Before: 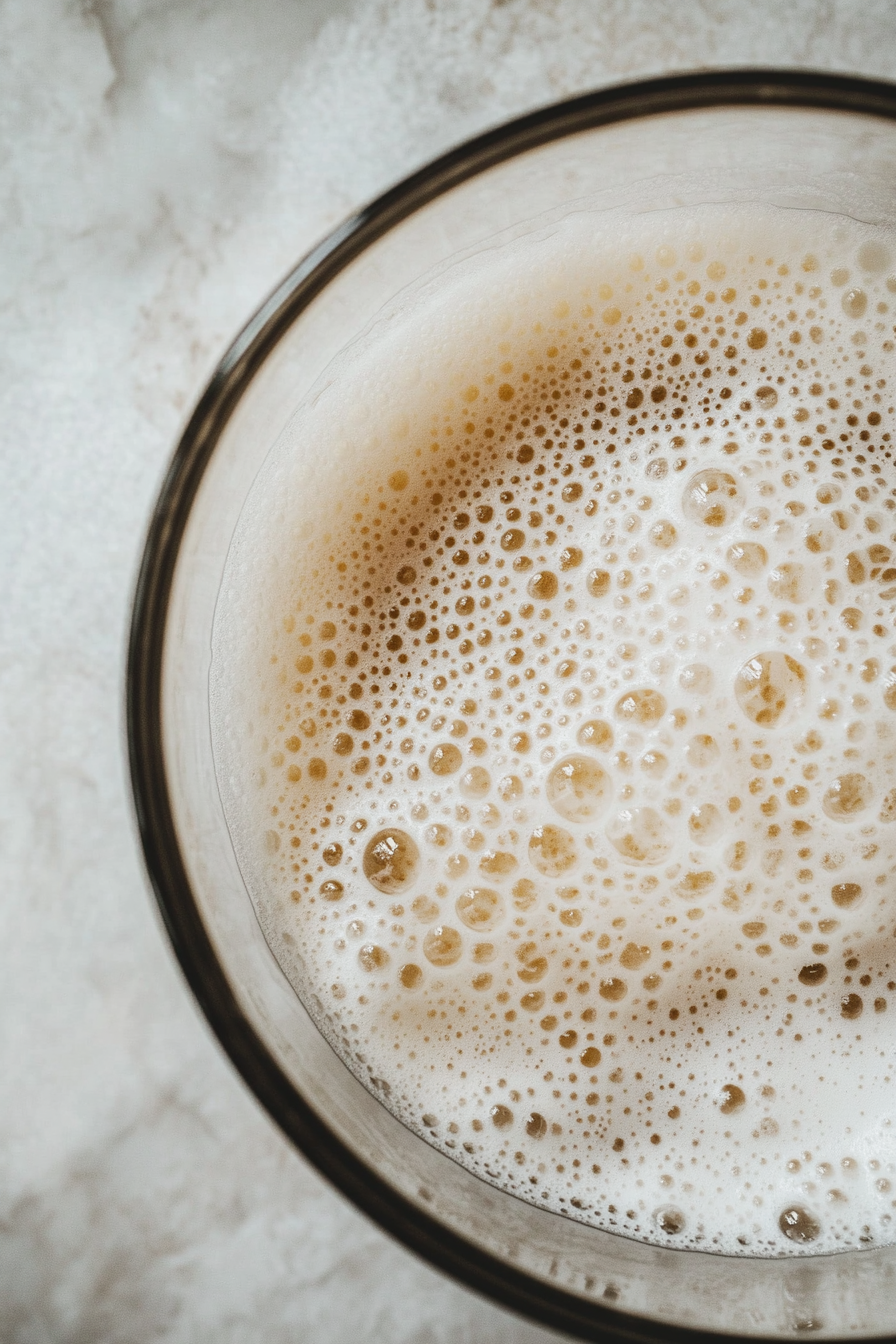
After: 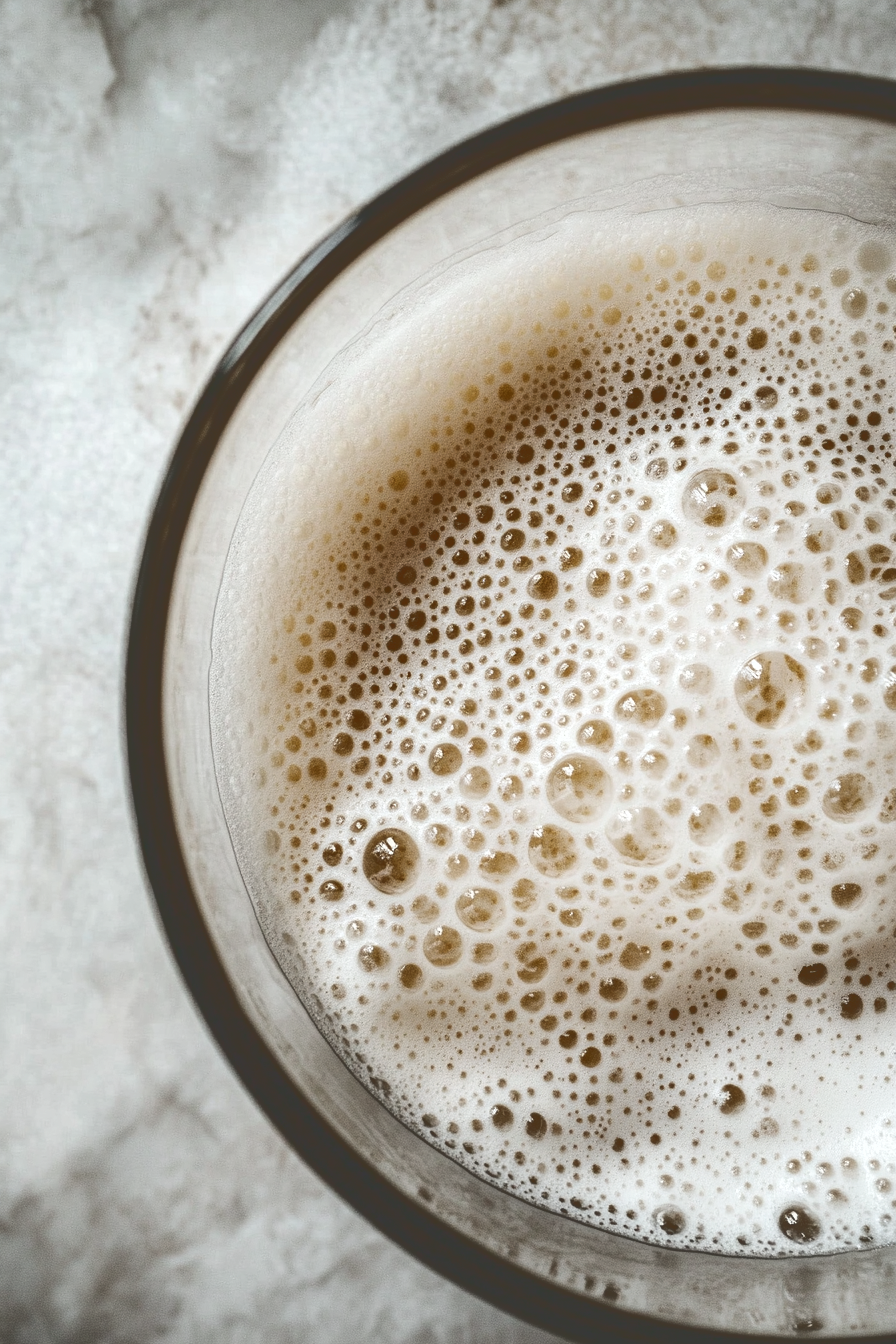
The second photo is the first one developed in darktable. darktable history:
shadows and highlights: shadows 25.4, highlights -26.48, highlights color adjustment 0.276%
base curve: curves: ch0 [(0, 0.036) (0.083, 0.04) (0.804, 1)]
